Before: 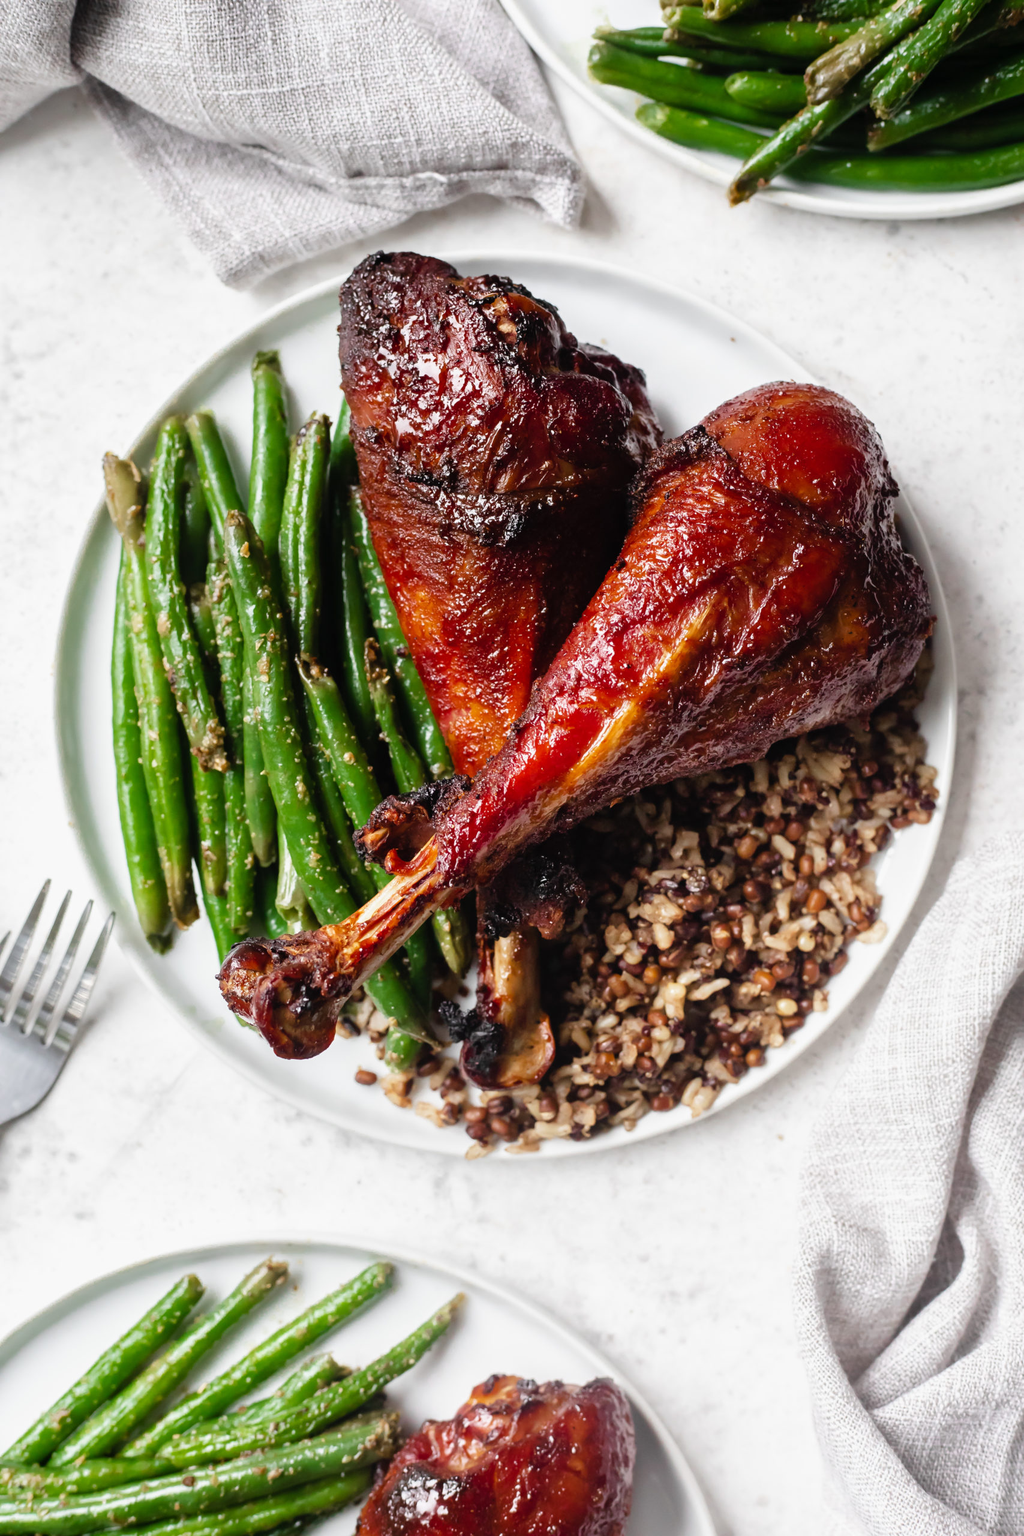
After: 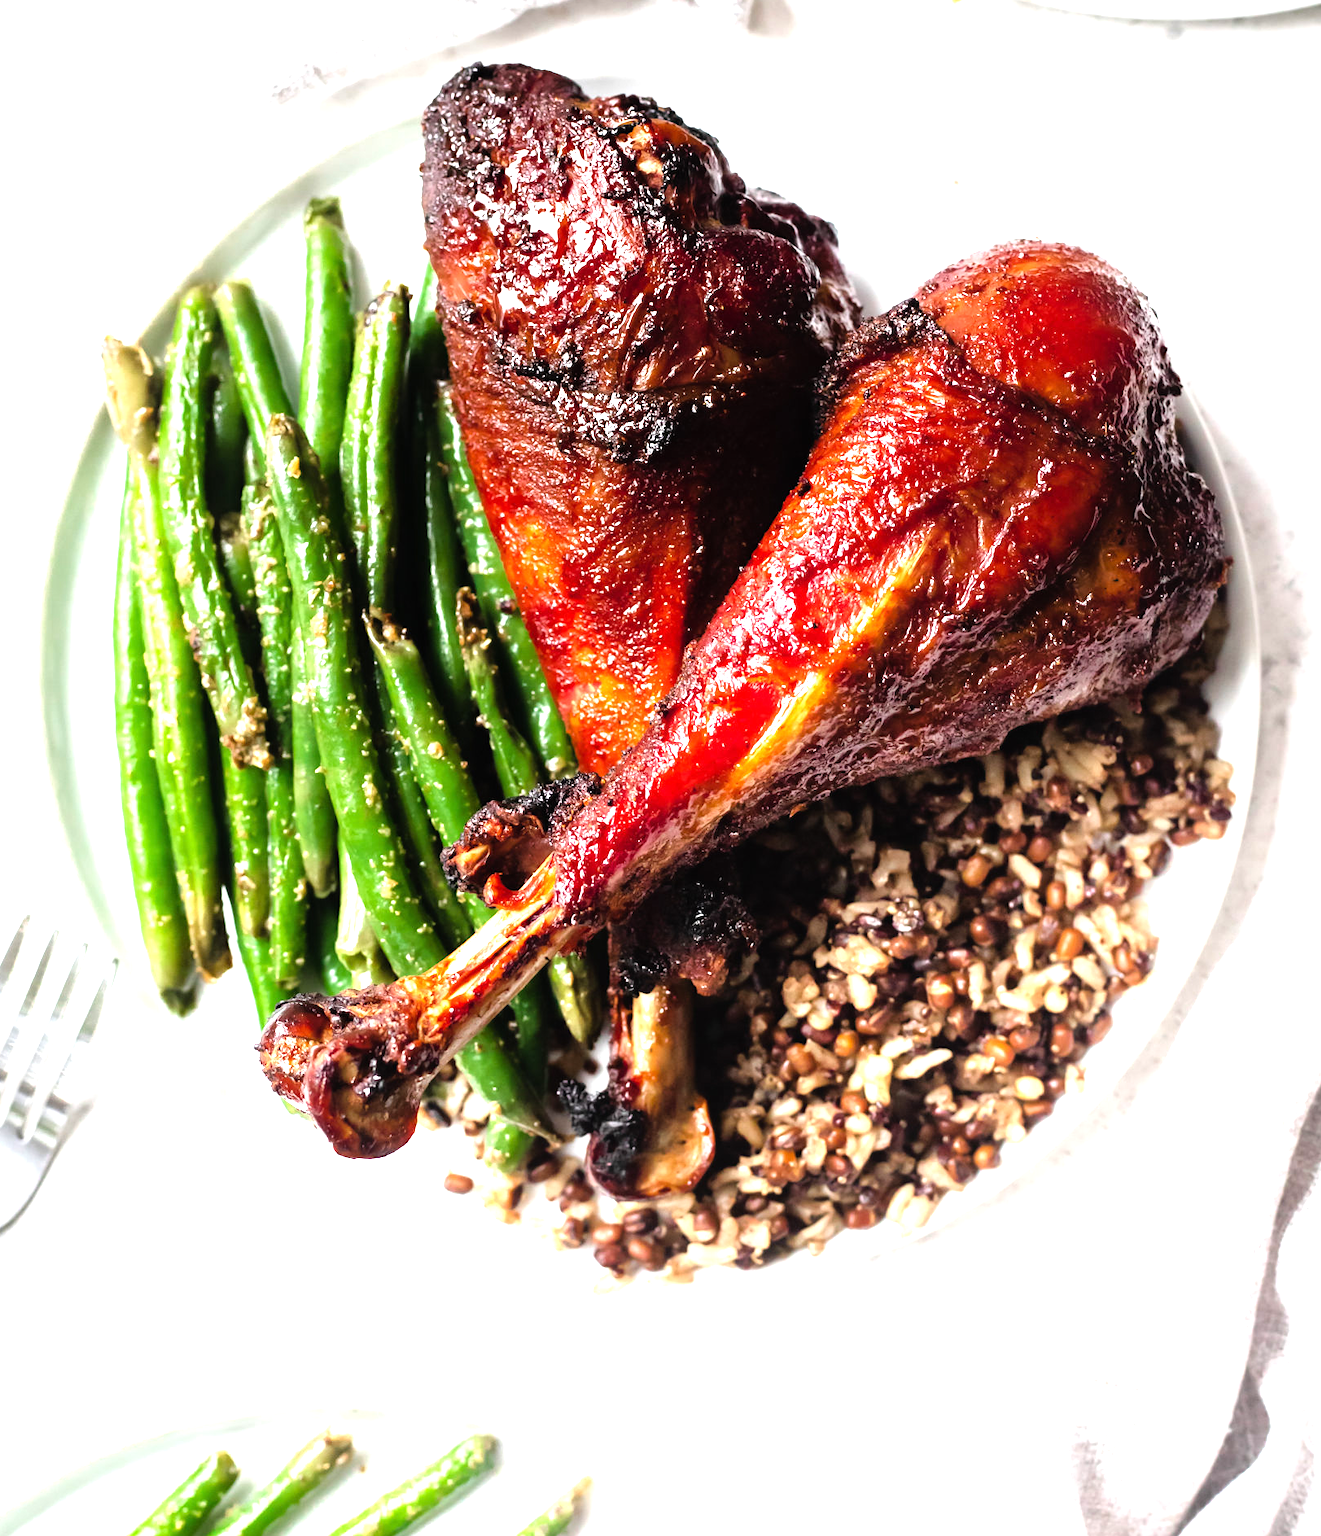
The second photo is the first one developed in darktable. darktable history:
tone equalizer: -8 EV -0.785 EV, -7 EV -0.728 EV, -6 EV -0.573 EV, -5 EV -0.42 EV, -3 EV 0.391 EV, -2 EV 0.6 EV, -1 EV 0.69 EV, +0 EV 0.748 EV
crop and rotate: left 2.777%, top 13.379%, right 2.13%, bottom 12.898%
exposure: exposure 0.562 EV, compensate highlight preservation false
